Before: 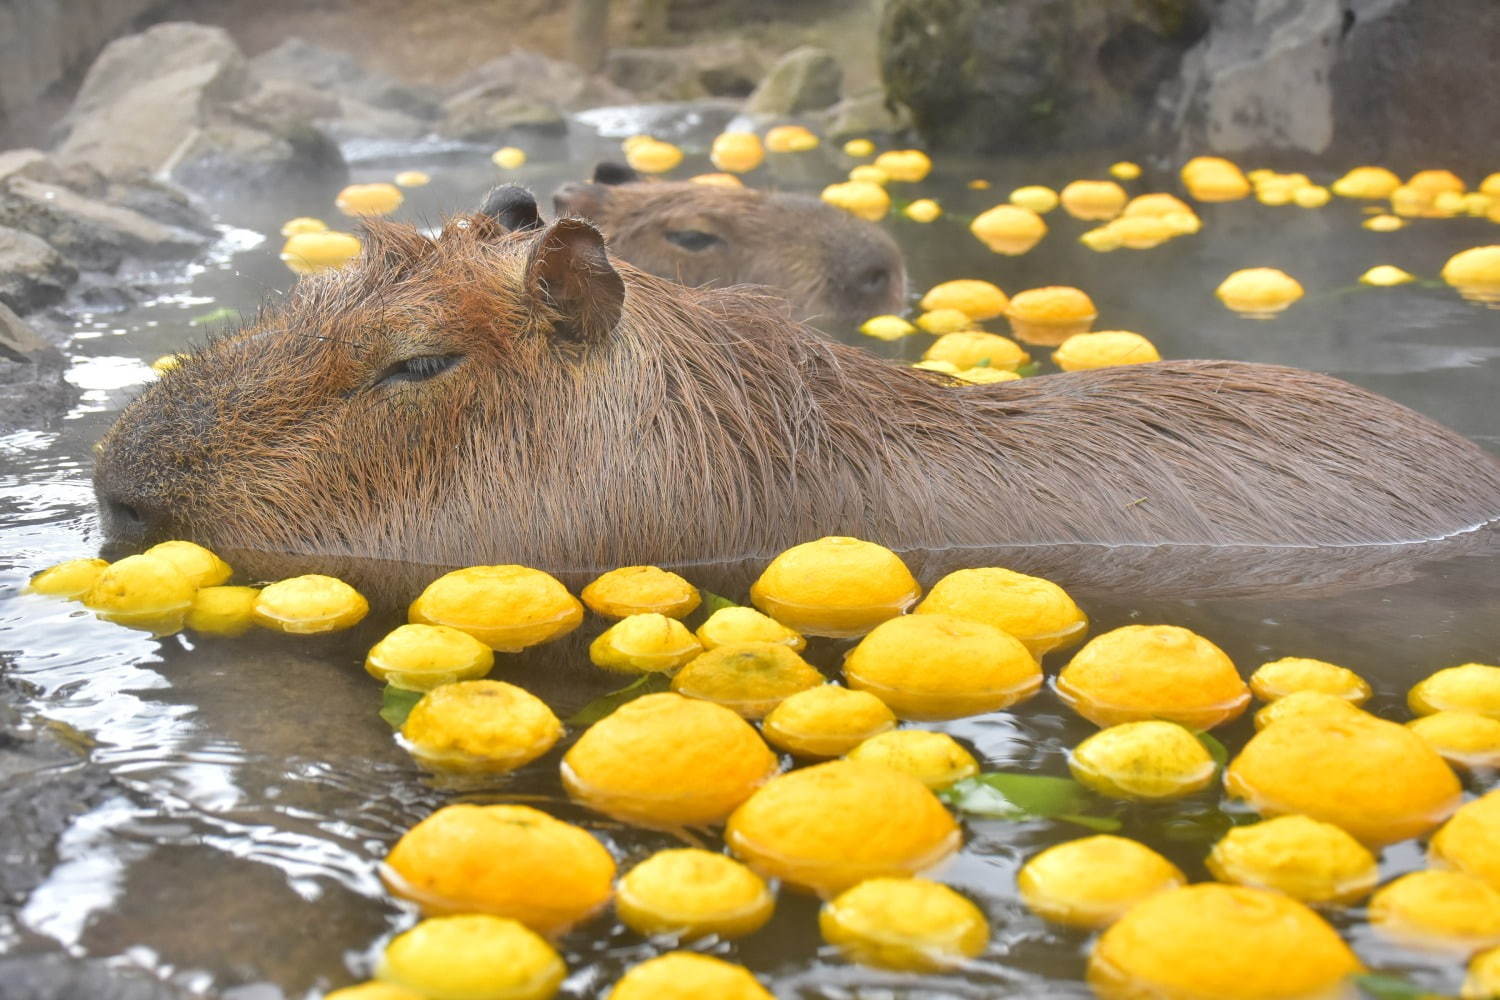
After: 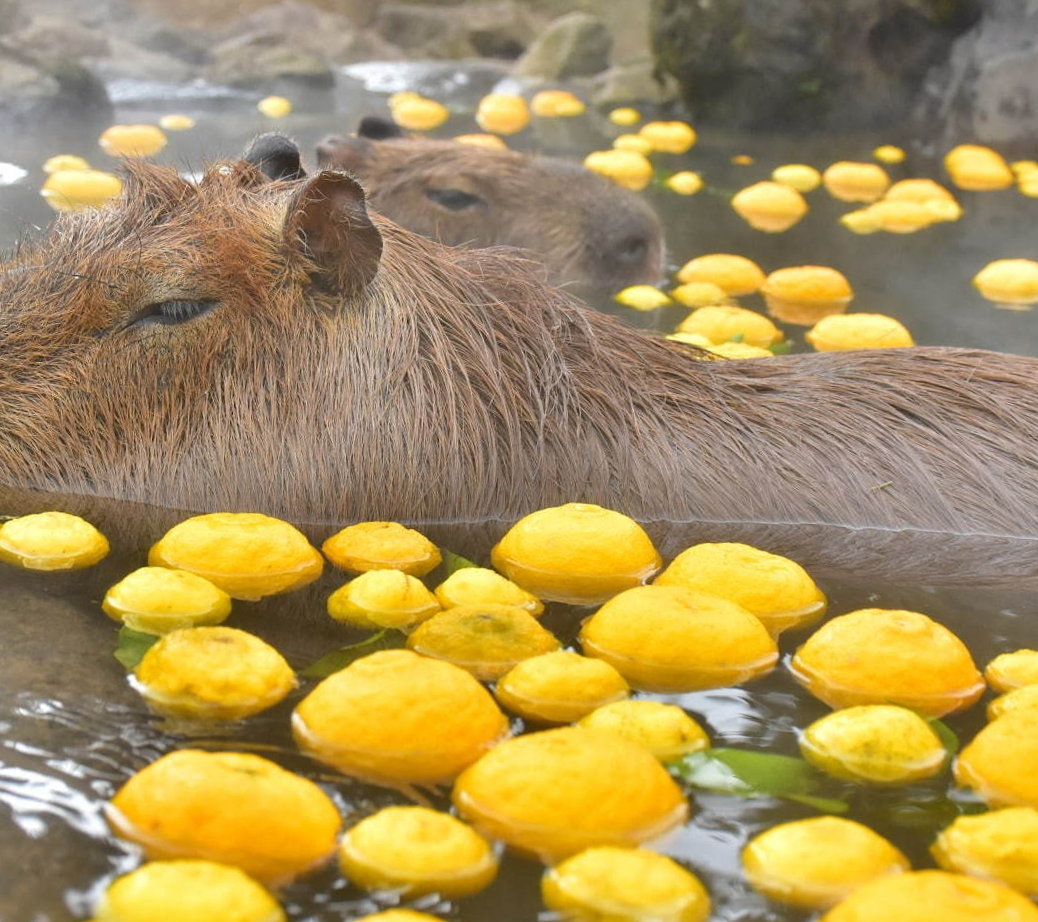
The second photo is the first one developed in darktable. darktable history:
crop and rotate: angle -3.23°, left 14.242%, top 0.031%, right 10.748%, bottom 0.017%
